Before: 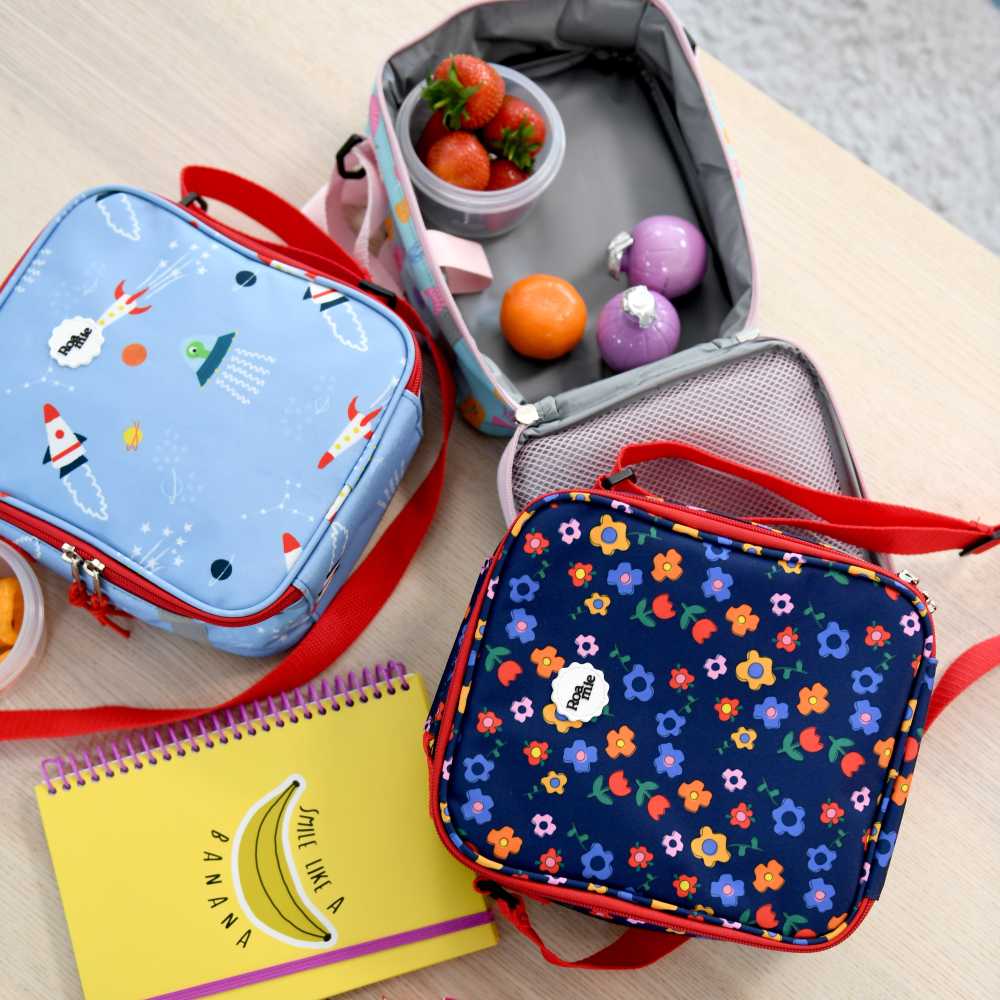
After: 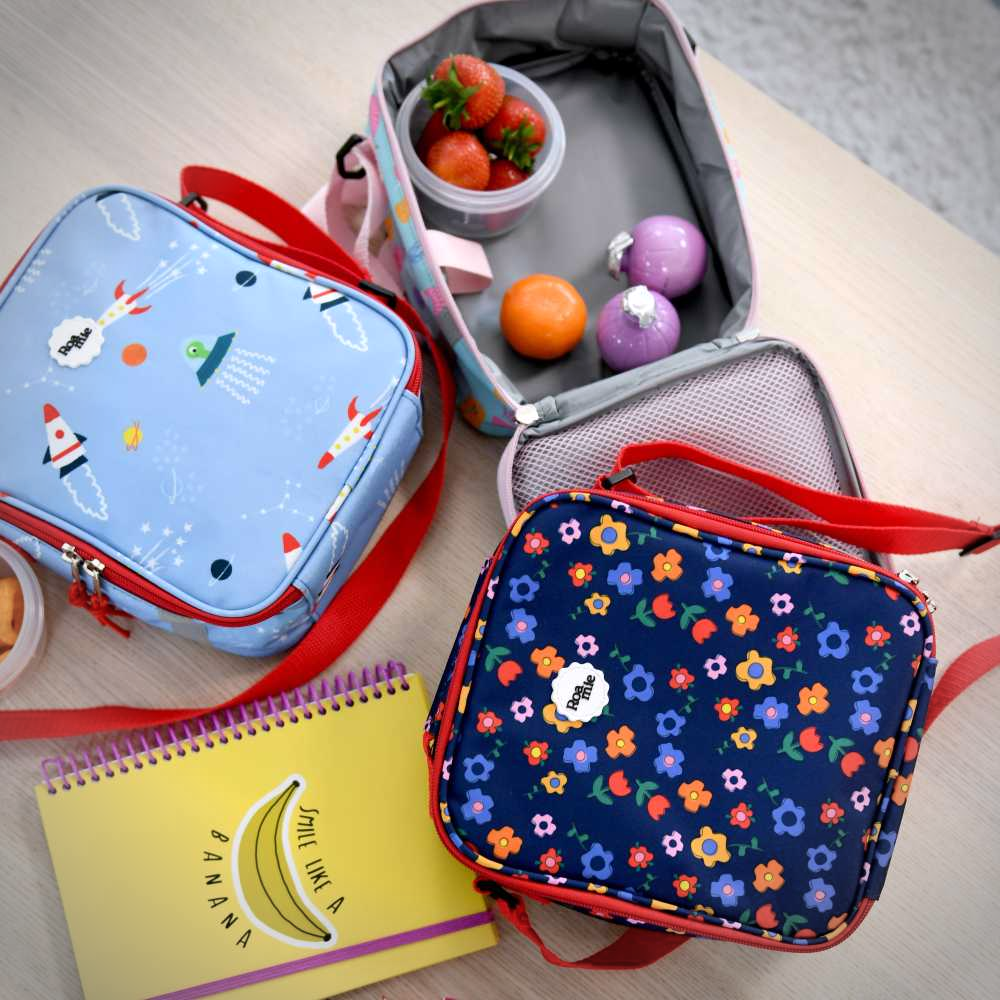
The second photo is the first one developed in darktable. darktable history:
vignetting: automatic ratio true
white balance: red 1.004, blue 1.024
